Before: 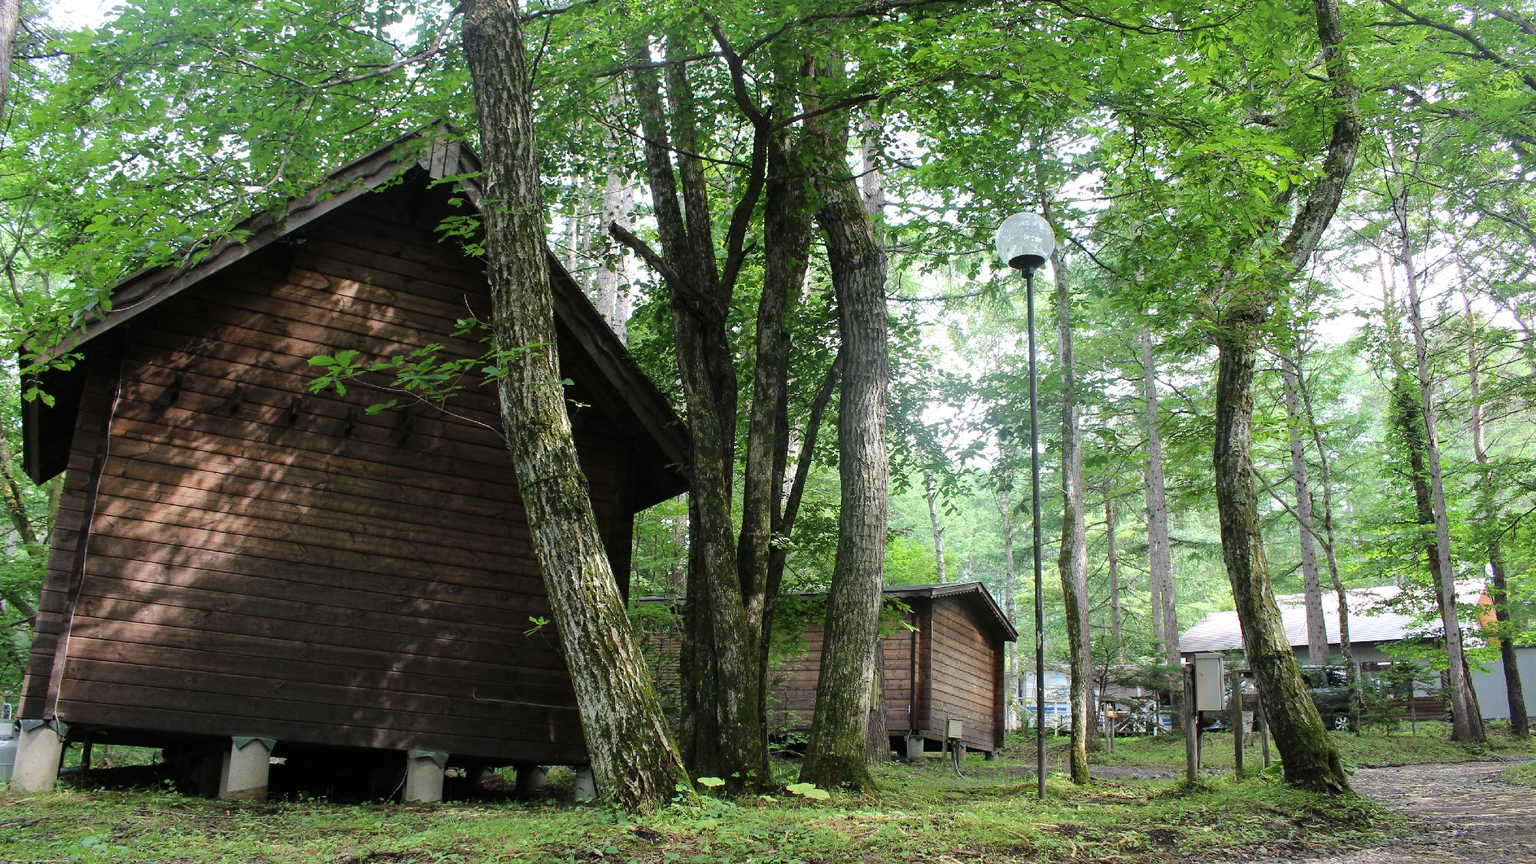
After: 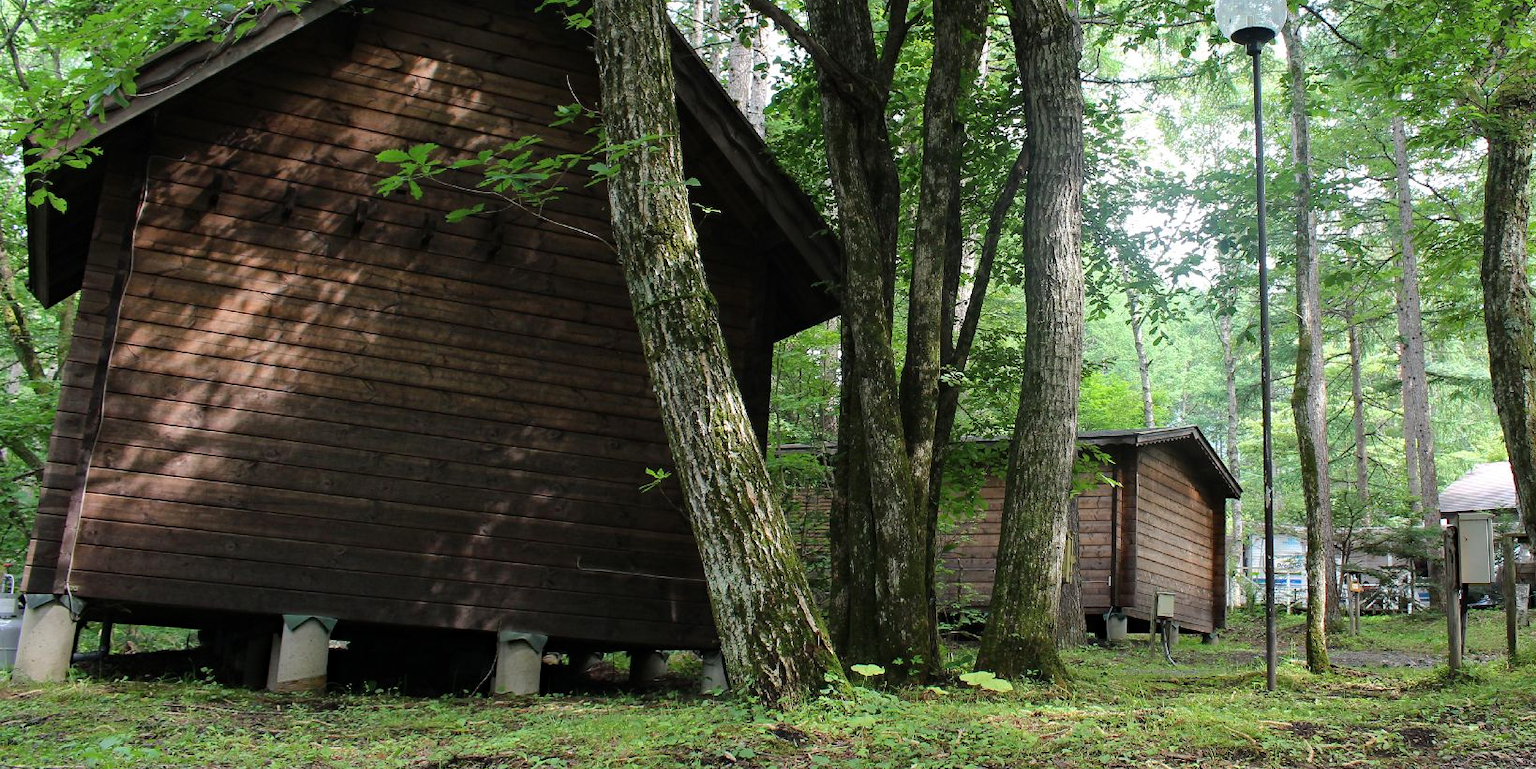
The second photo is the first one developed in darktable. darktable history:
crop: top 26.946%, right 18.034%
haze removal: compatibility mode true, adaptive false
